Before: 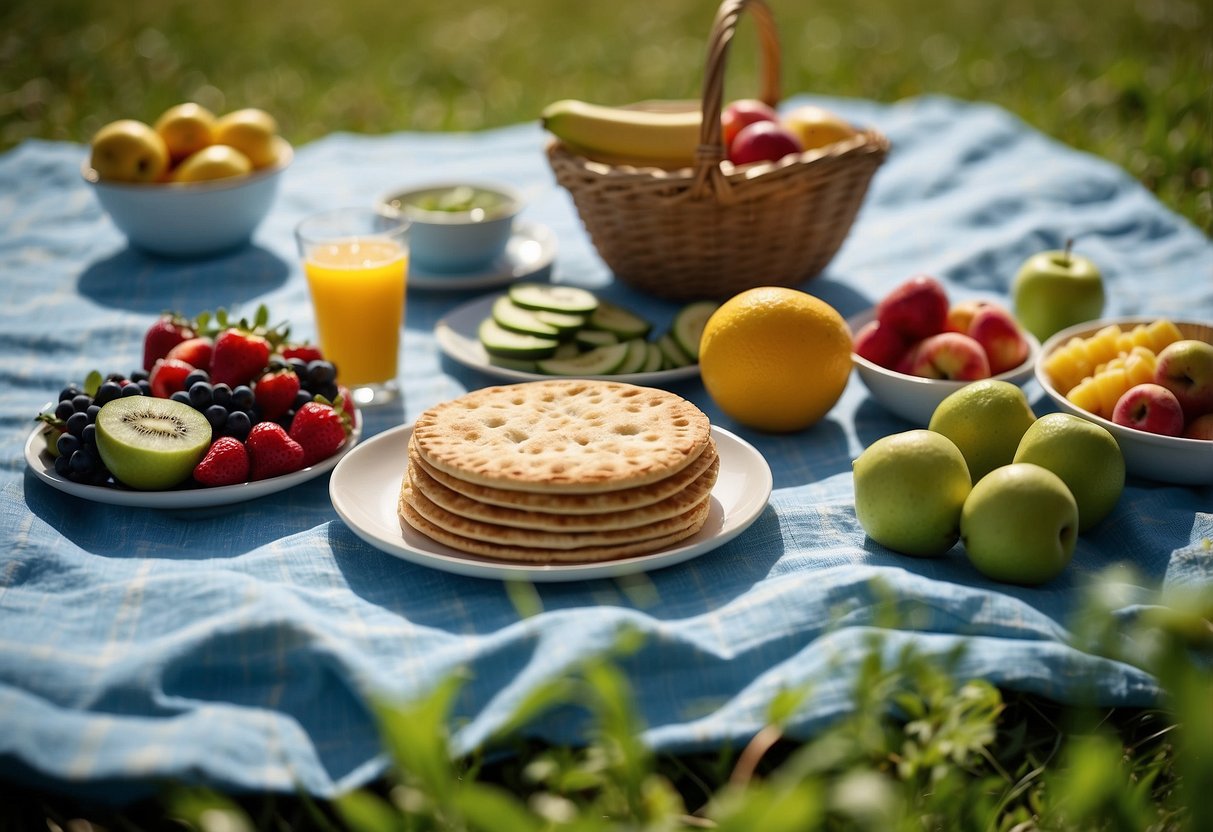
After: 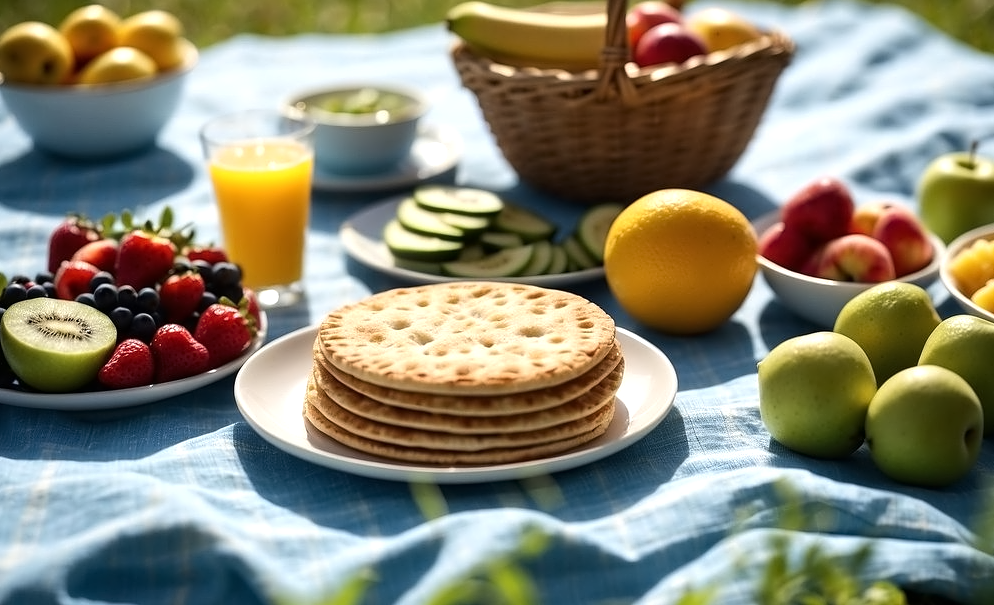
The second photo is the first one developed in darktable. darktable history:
contrast equalizer: y [[0.5 ×4, 0.524, 0.59], [0.5 ×6], [0.5 ×6], [0, 0, 0, 0.01, 0.045, 0.012], [0, 0, 0, 0.044, 0.195, 0.131]]
tone equalizer: -8 EV -0.417 EV, -7 EV -0.389 EV, -6 EV -0.333 EV, -5 EV -0.222 EV, -3 EV 0.222 EV, -2 EV 0.333 EV, -1 EV 0.389 EV, +0 EV 0.417 EV, edges refinement/feathering 500, mask exposure compensation -1.57 EV, preserve details no
crop: left 7.856%, top 11.836%, right 10.12%, bottom 15.387%
